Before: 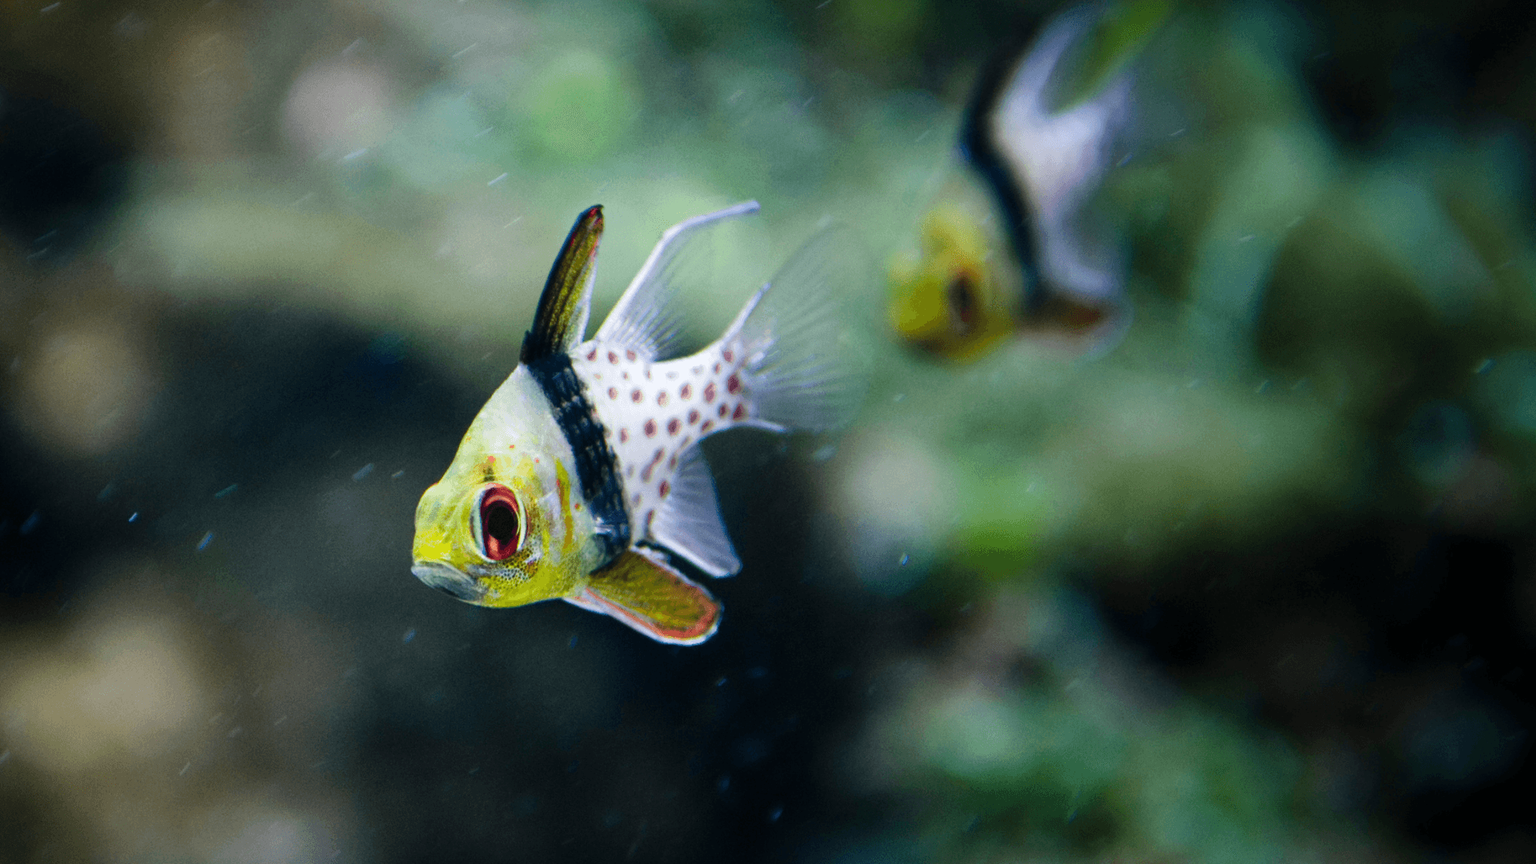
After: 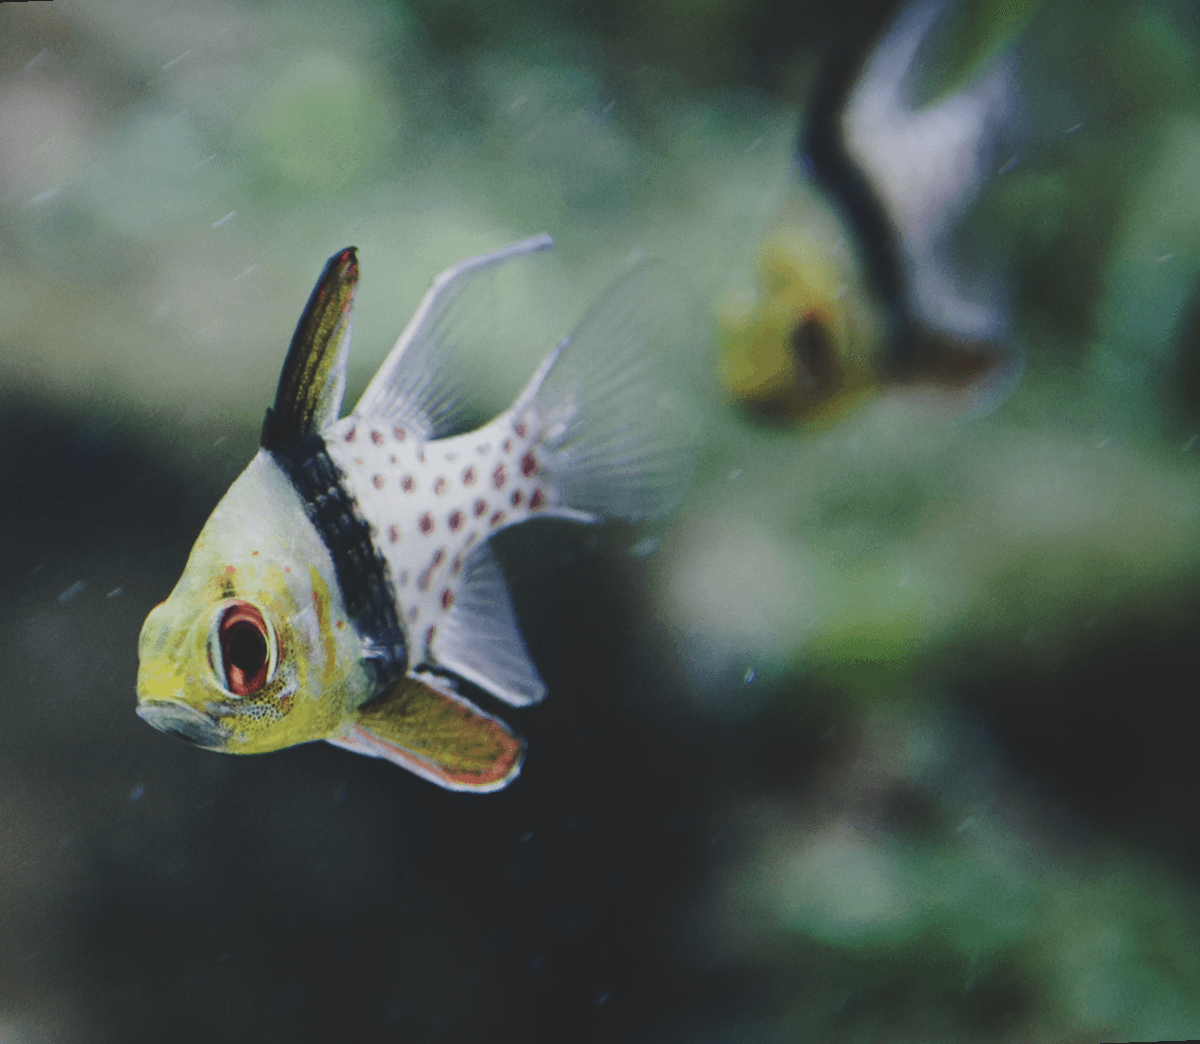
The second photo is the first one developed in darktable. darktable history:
rotate and perspective: rotation -2.12°, lens shift (vertical) 0.009, lens shift (horizontal) -0.008, automatic cropping original format, crop left 0.036, crop right 0.964, crop top 0.05, crop bottom 0.959
crop and rotate: left 18.442%, right 15.508%
contrast brightness saturation: contrast -0.26, saturation -0.43
base curve: curves: ch0 [(0, 0) (0.073, 0.04) (0.157, 0.139) (0.492, 0.492) (0.758, 0.758) (1, 1)], preserve colors none
